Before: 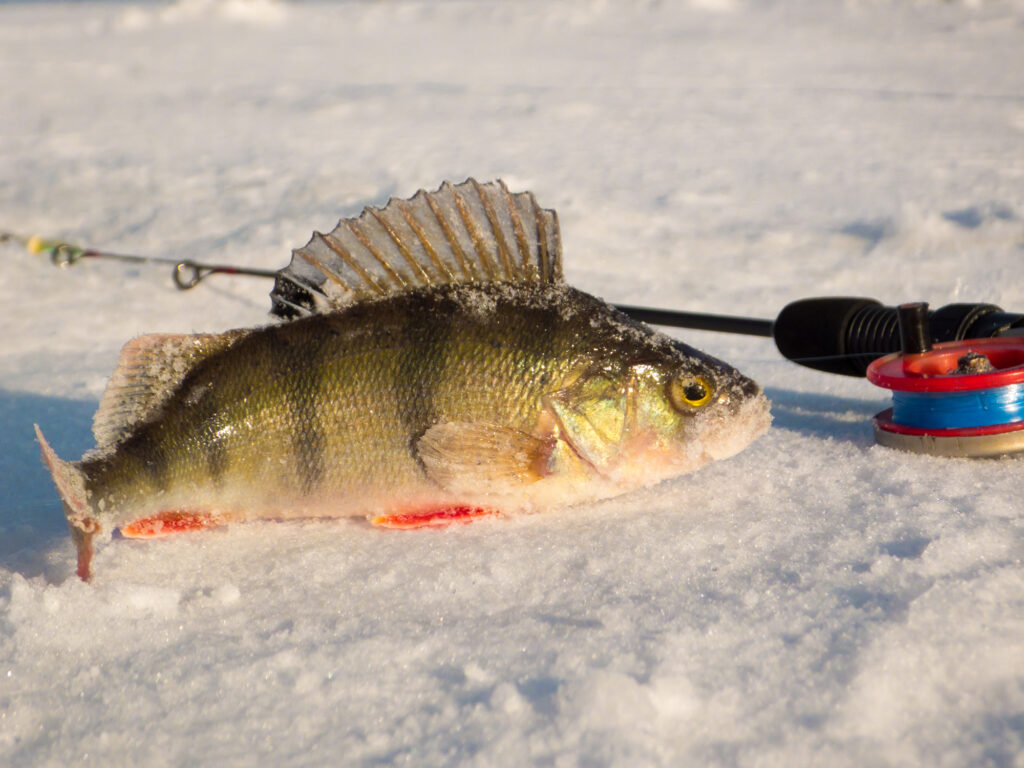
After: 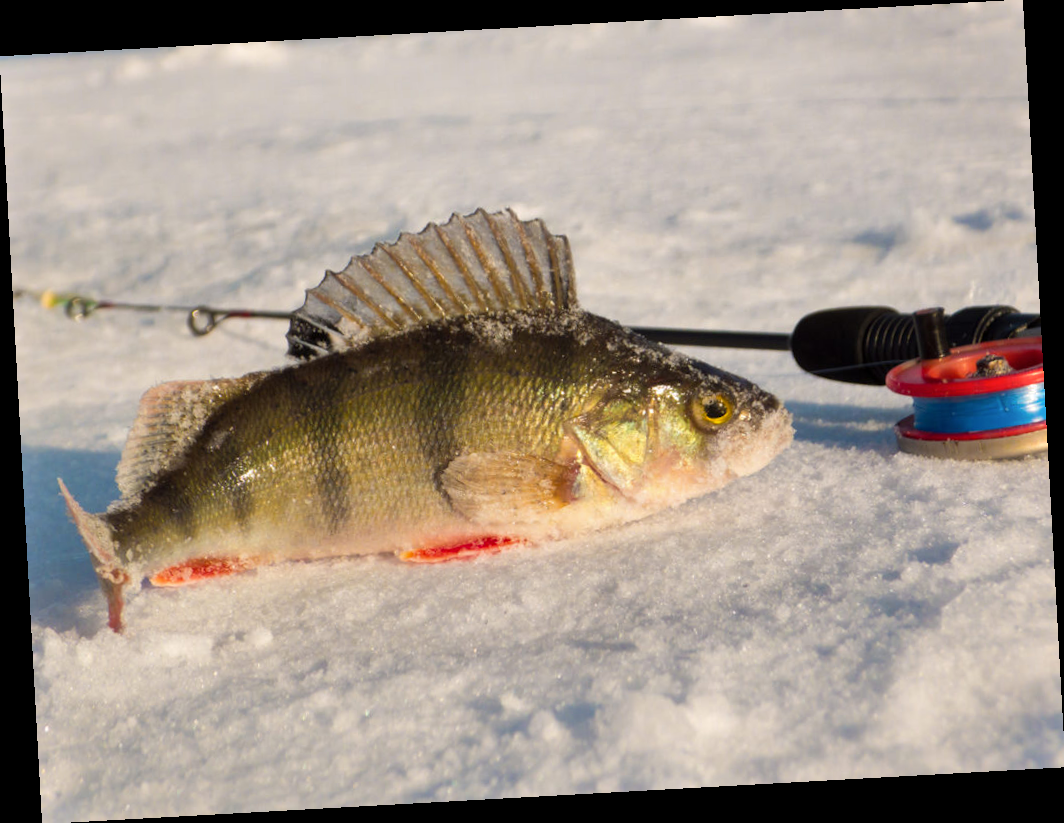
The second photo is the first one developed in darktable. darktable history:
shadows and highlights: low approximation 0.01, soften with gaussian
rotate and perspective: rotation -3.18°, automatic cropping off
